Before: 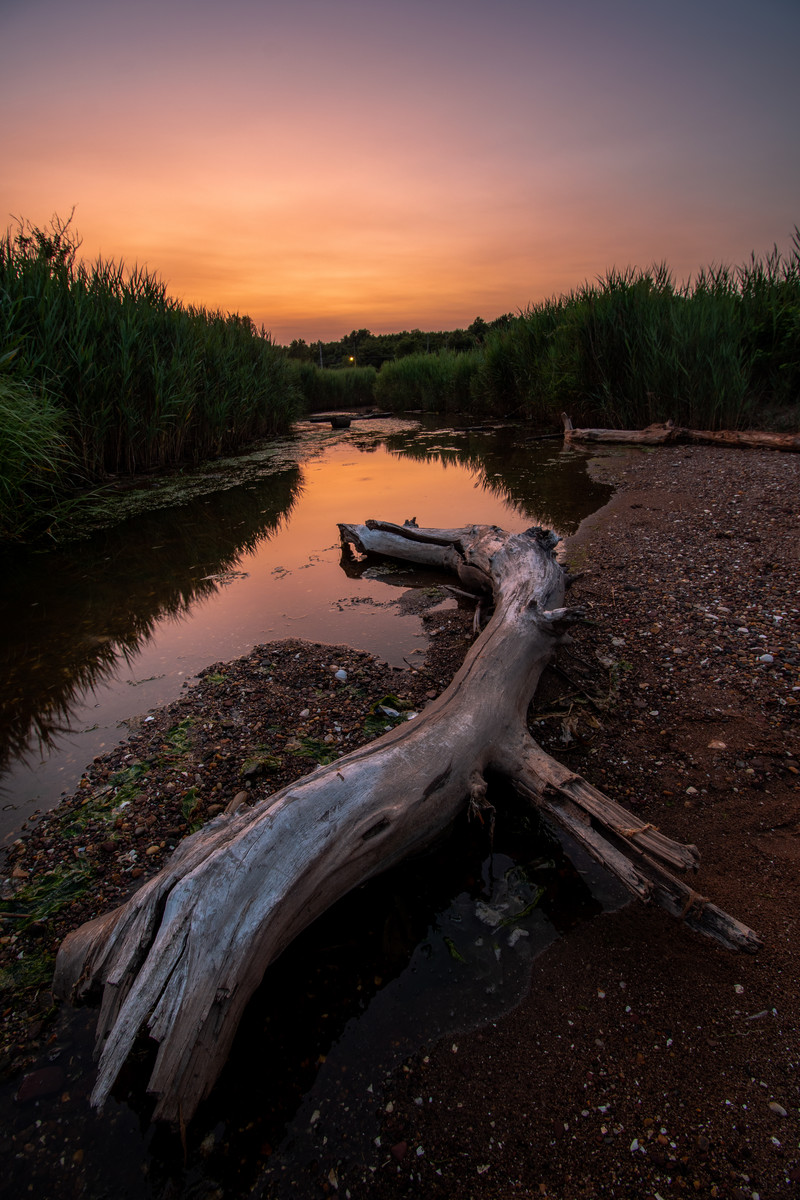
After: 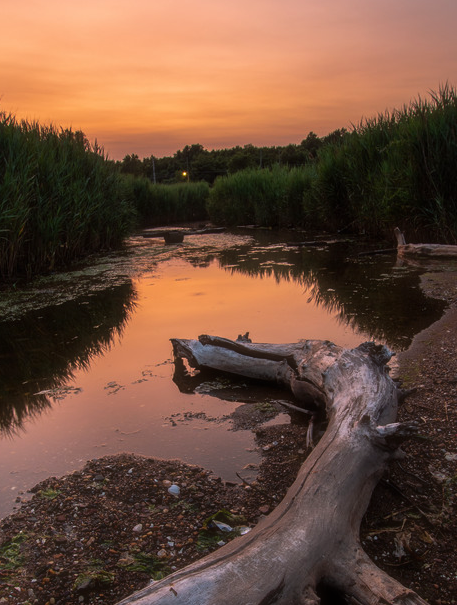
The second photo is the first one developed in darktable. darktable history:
crop: left 20.932%, top 15.471%, right 21.848%, bottom 34.081%
haze removal: strength -0.1, adaptive false
